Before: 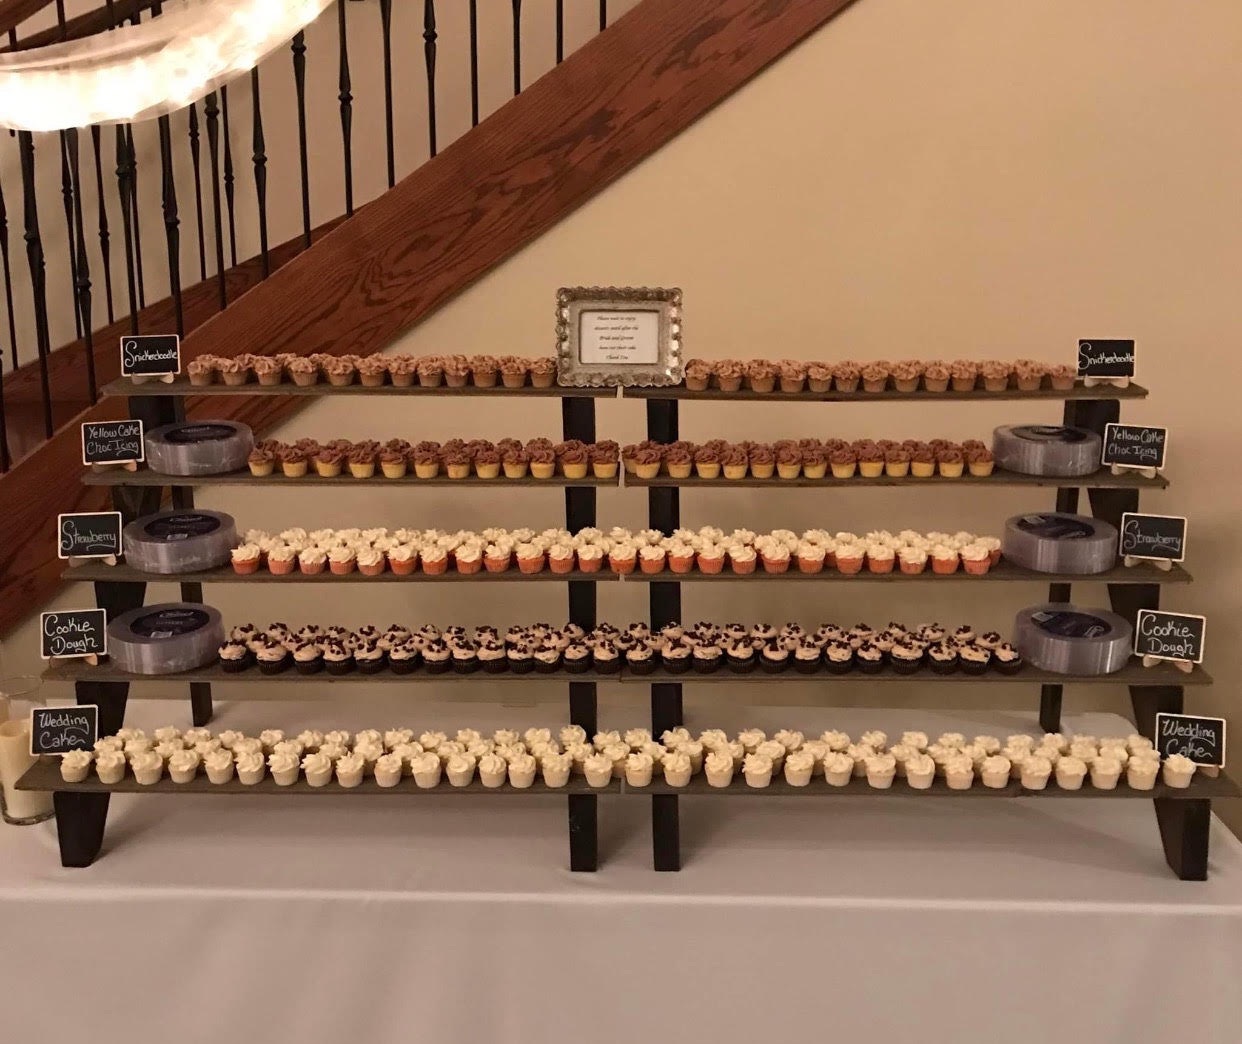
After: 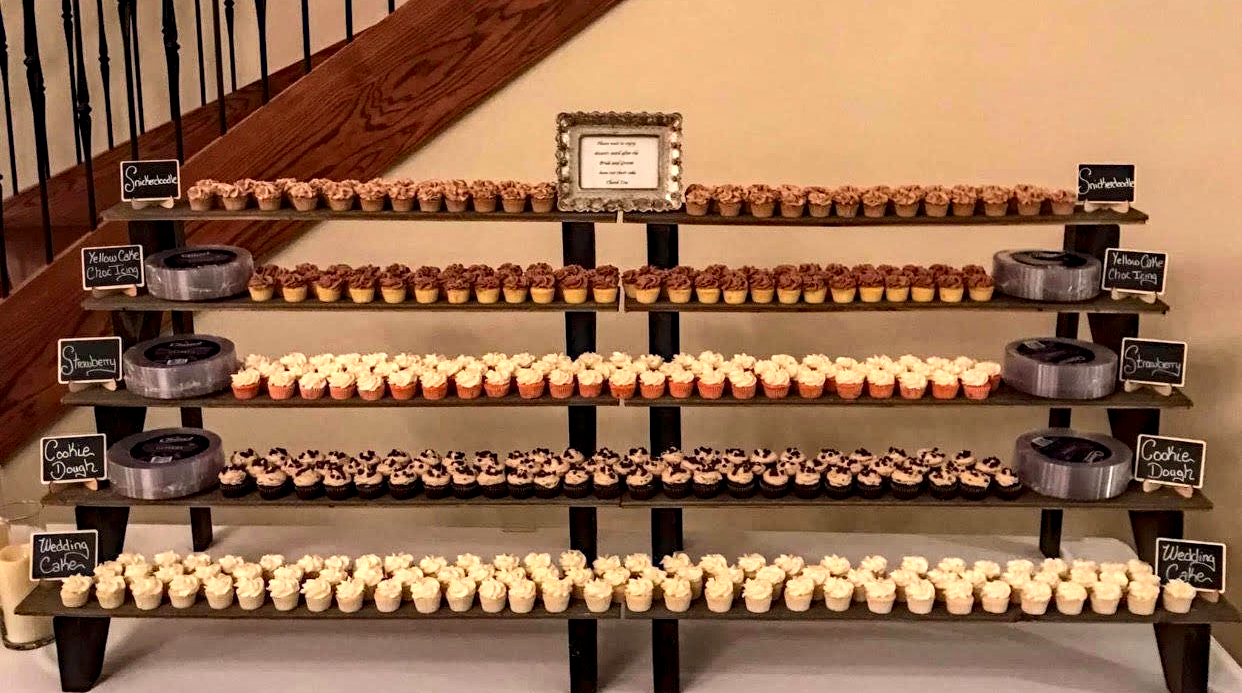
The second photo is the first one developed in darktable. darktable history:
local contrast: detail 150%
haze removal: compatibility mode true, adaptive false
crop: top 16.772%, bottom 16.785%
contrast brightness saturation: contrast 0.201, brightness 0.164, saturation 0.221
